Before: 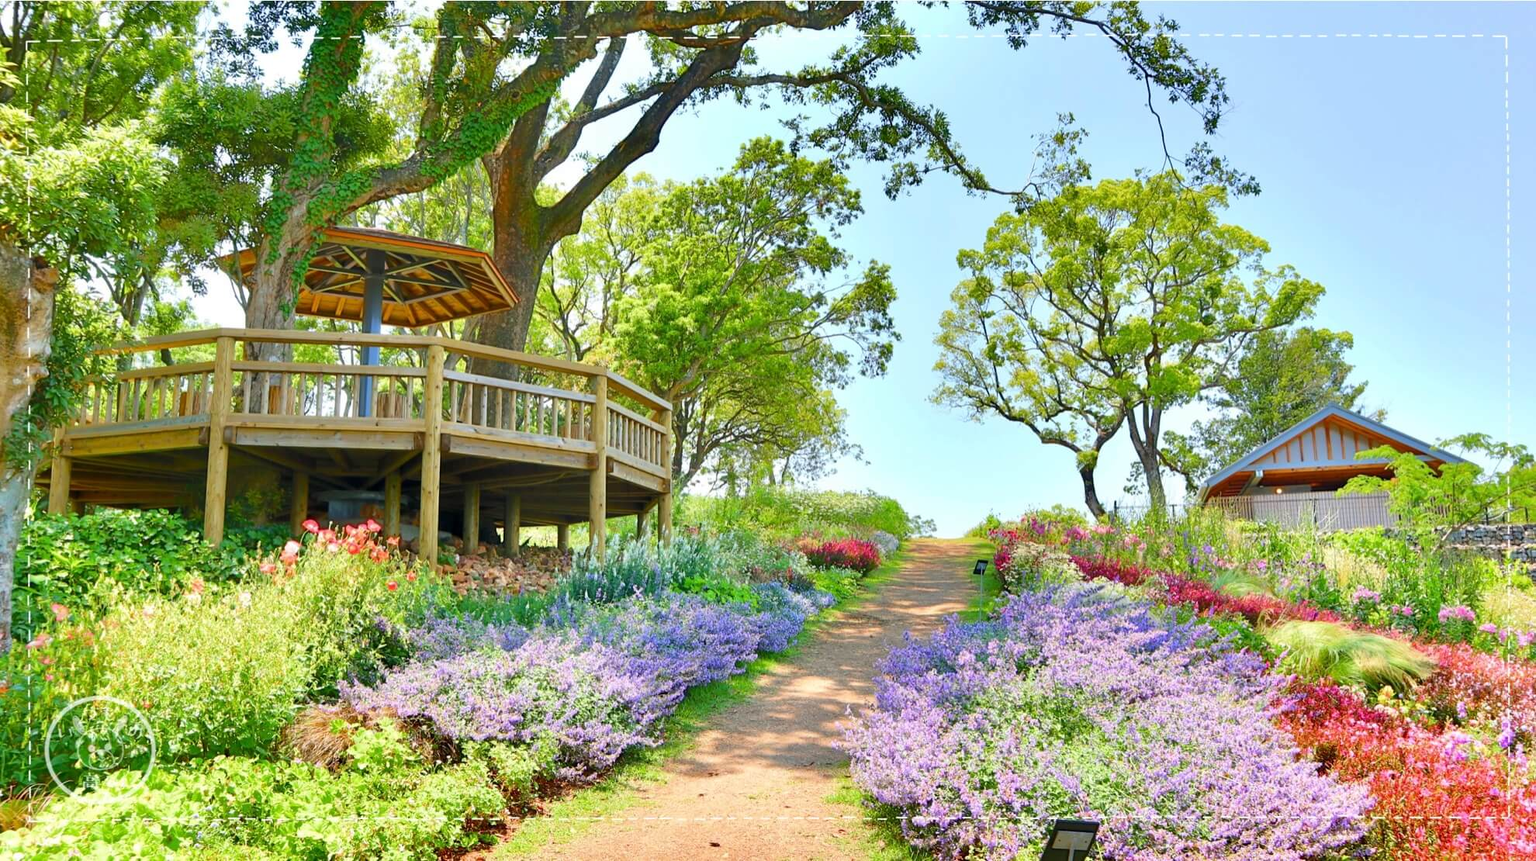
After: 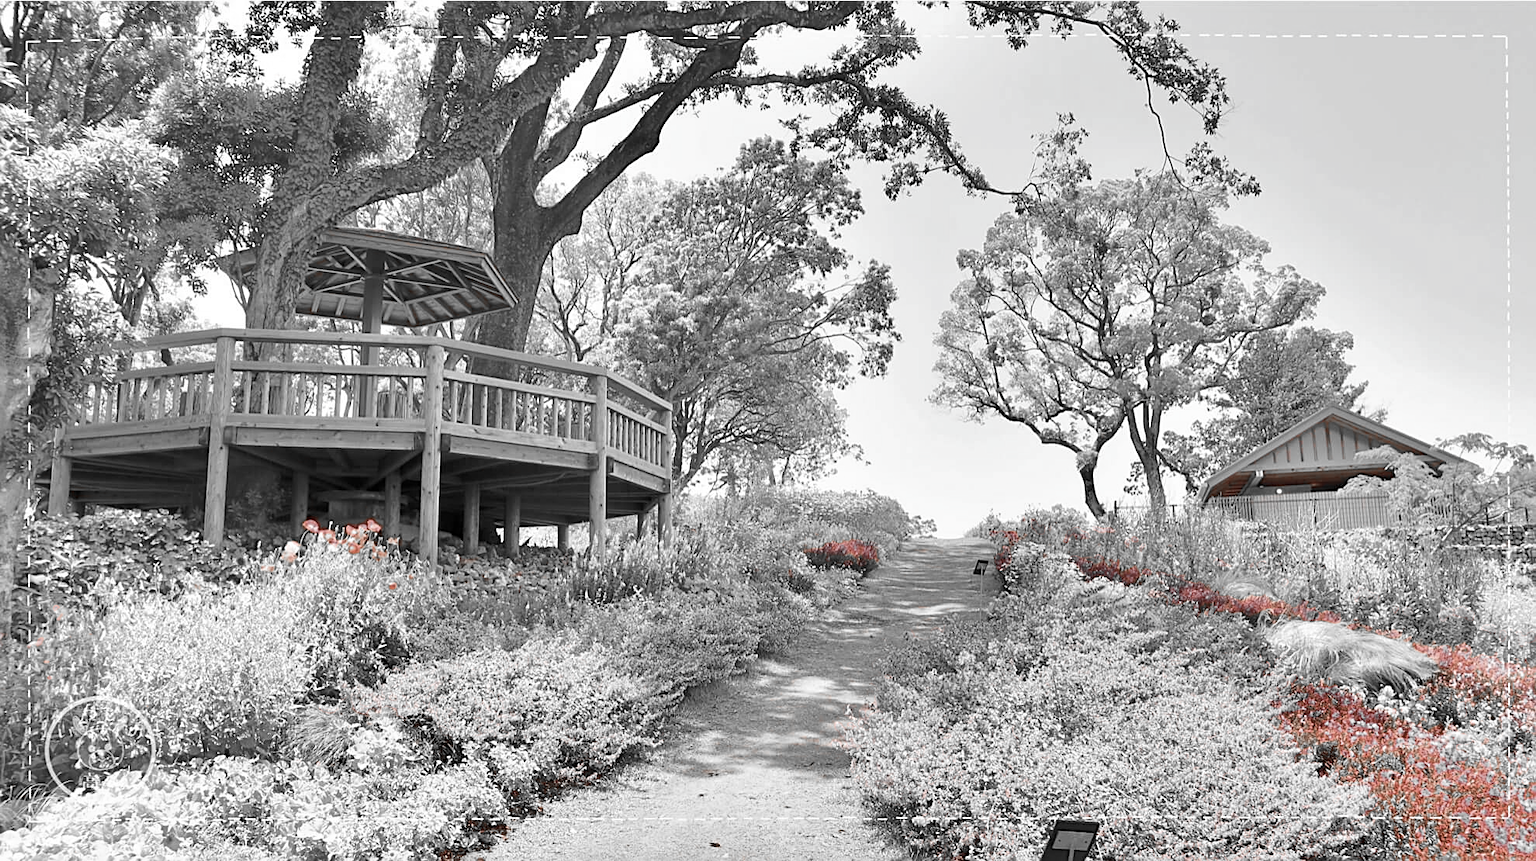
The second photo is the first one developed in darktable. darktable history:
sharpen: on, module defaults
color zones: curves: ch1 [(0, 0.006) (0.094, 0.285) (0.171, 0.001) (0.429, 0.001) (0.571, 0.003) (0.714, 0.004) (0.857, 0.004) (1, 0.006)]
